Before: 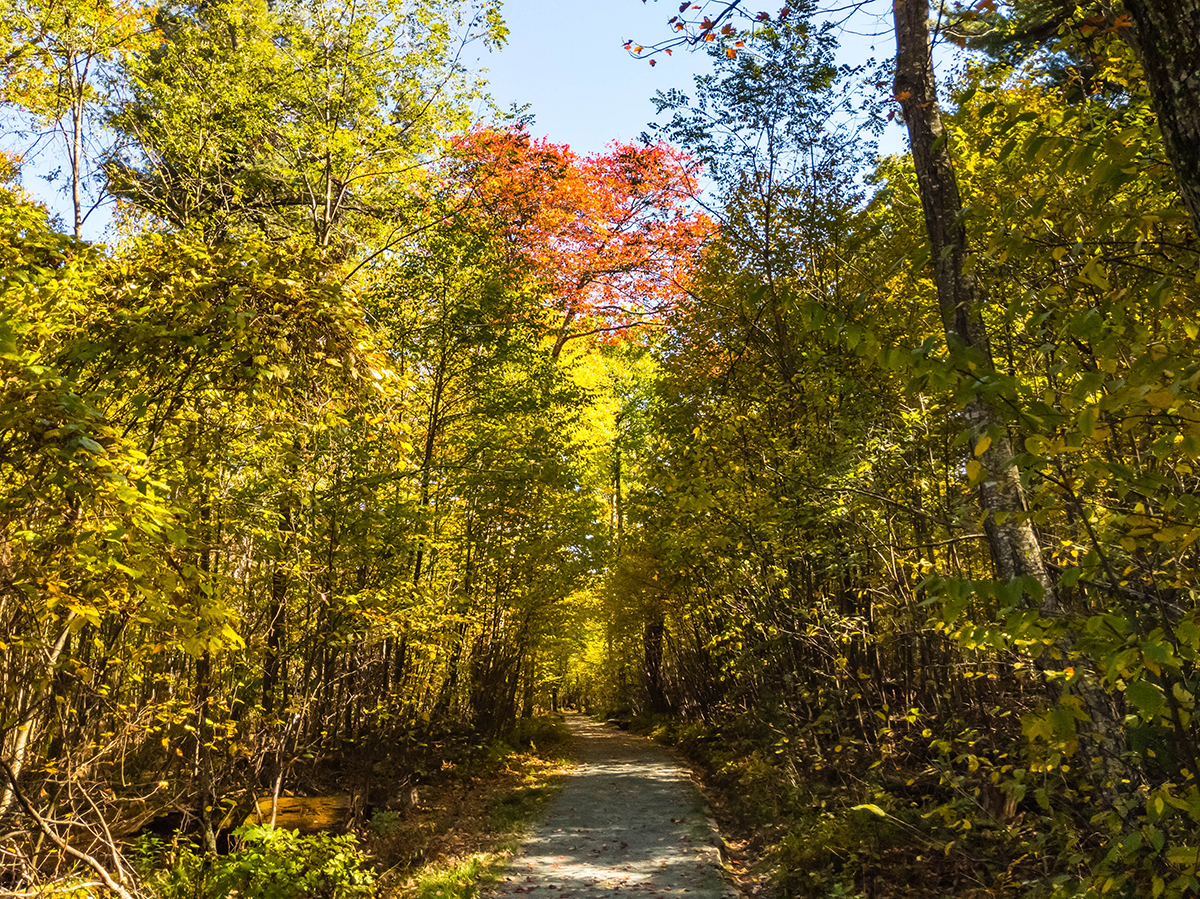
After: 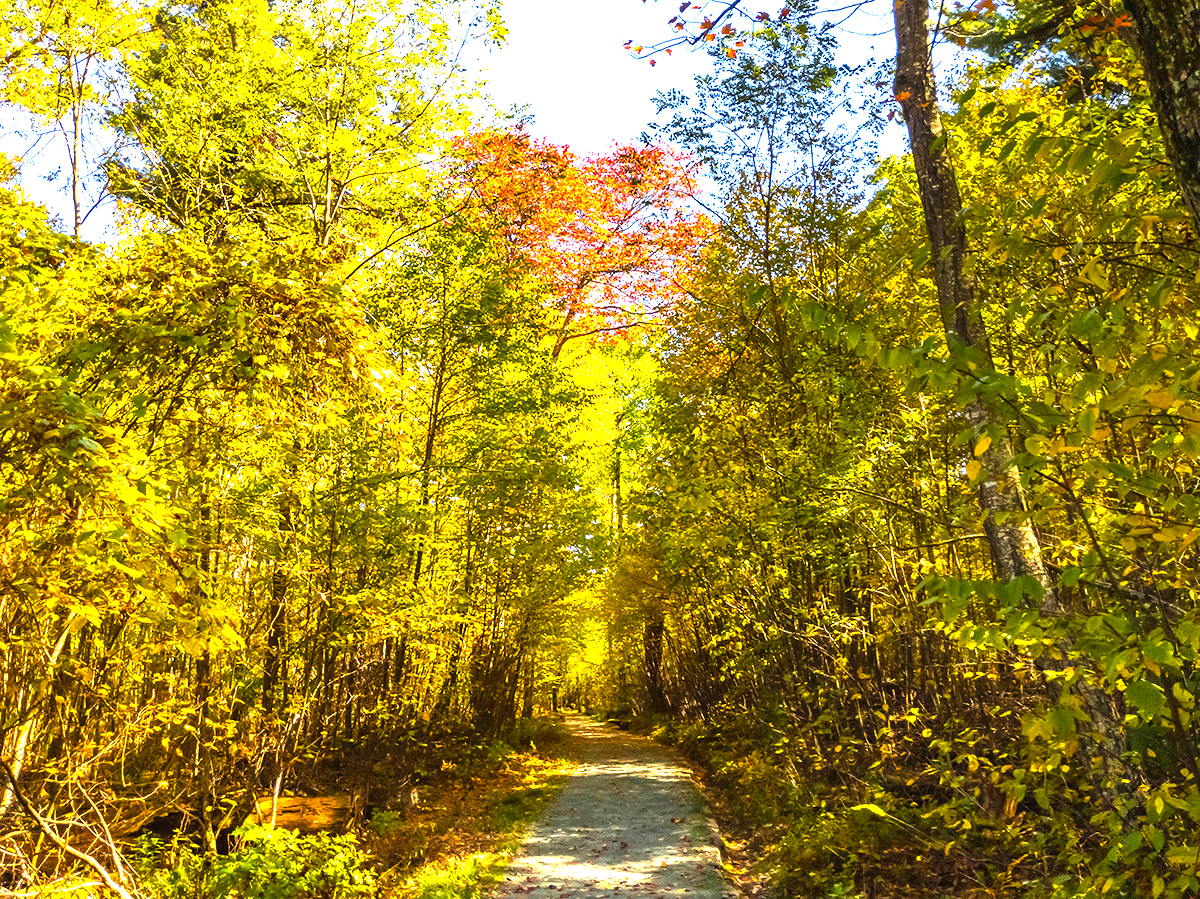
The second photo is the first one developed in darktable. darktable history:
exposure: black level correction 0, exposure 1.2 EV, compensate highlight preservation false
color zones: curves: ch0 [(0.224, 0.526) (0.75, 0.5)]; ch1 [(0.055, 0.526) (0.224, 0.761) (0.377, 0.526) (0.75, 0.5)]
